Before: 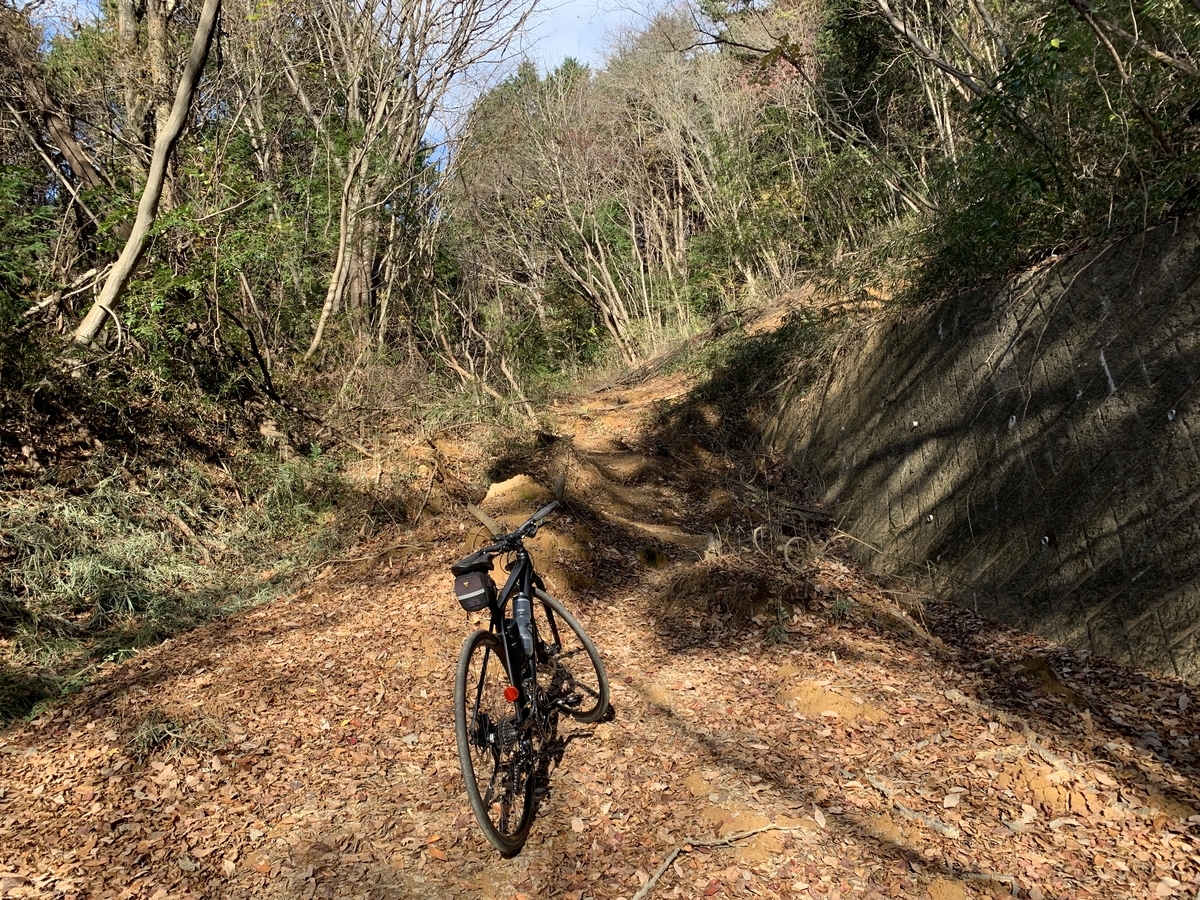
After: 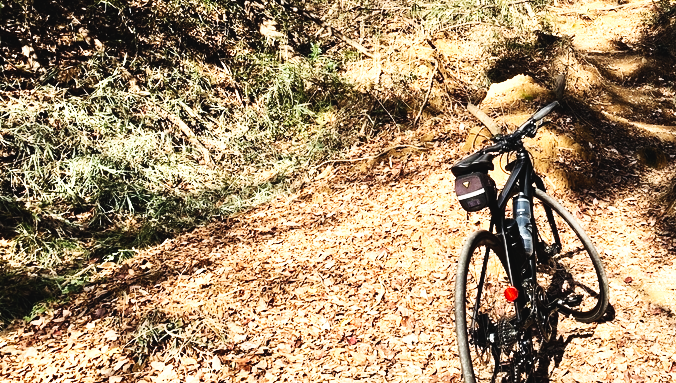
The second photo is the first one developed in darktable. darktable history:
tone equalizer: -8 EV -1.08 EV, -7 EV -1.01 EV, -6 EV -0.867 EV, -5 EV -0.578 EV, -3 EV 0.578 EV, -2 EV 0.867 EV, -1 EV 1.01 EV, +0 EV 1.08 EV, edges refinement/feathering 500, mask exposure compensation -1.57 EV, preserve details no
contrast brightness saturation: contrast 0.15, brightness 0.05
crop: top 44.483%, right 43.593%, bottom 12.892%
exposure: black level correction -0.015, exposure -0.5 EV, compensate highlight preservation false
base curve: curves: ch0 [(0, 0.003) (0.001, 0.002) (0.006, 0.004) (0.02, 0.022) (0.048, 0.086) (0.094, 0.234) (0.162, 0.431) (0.258, 0.629) (0.385, 0.8) (0.548, 0.918) (0.751, 0.988) (1, 1)], preserve colors none
